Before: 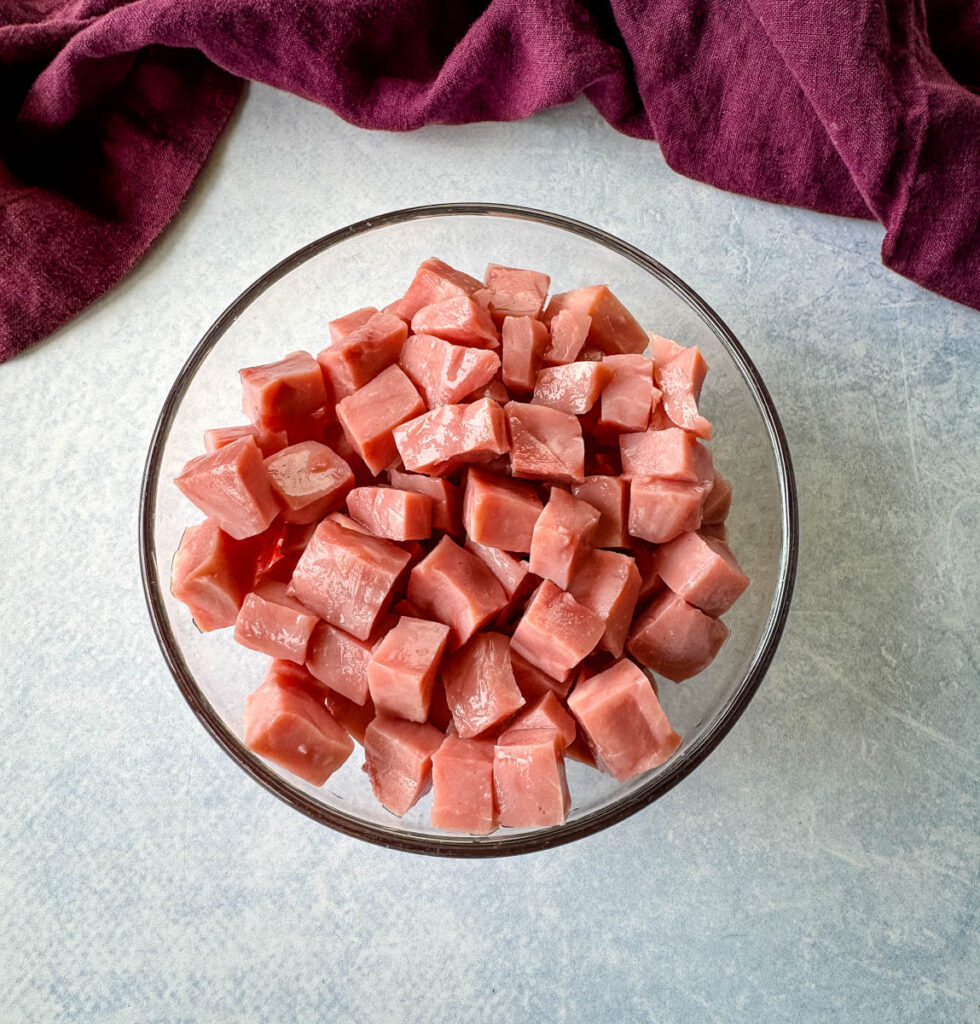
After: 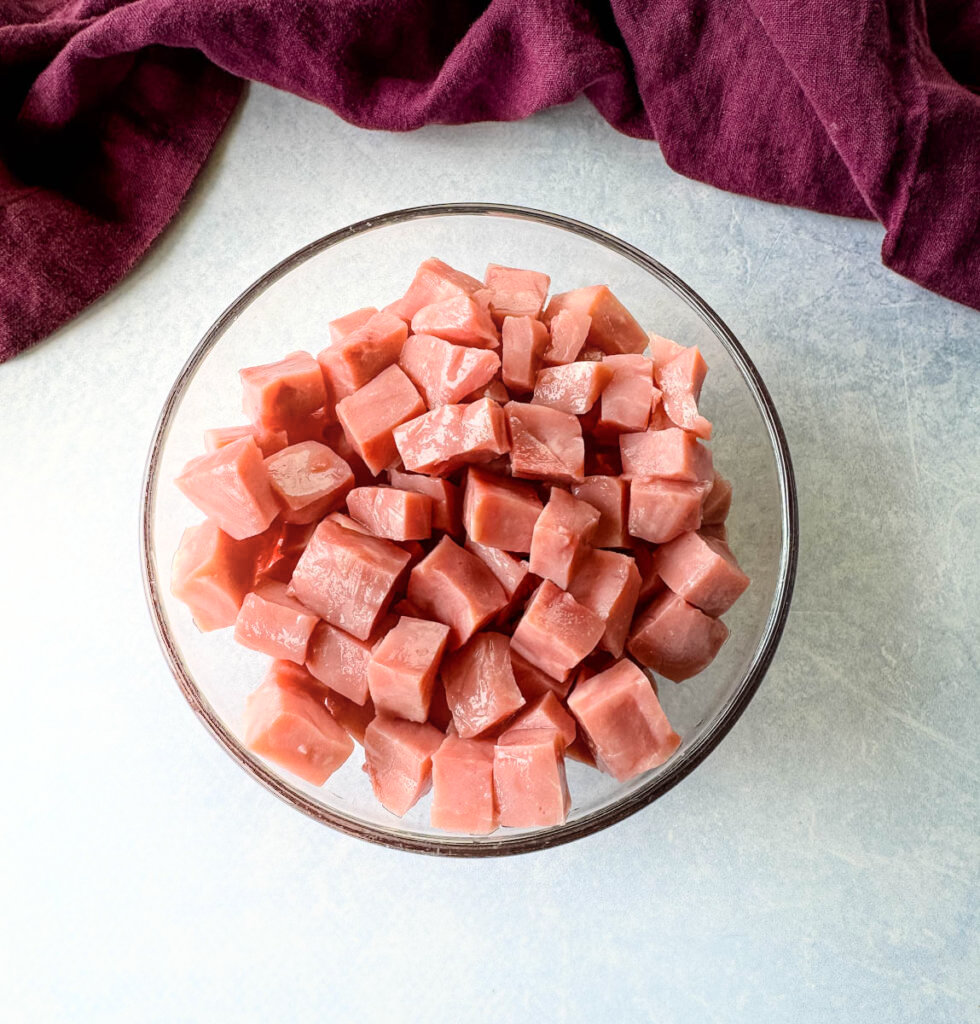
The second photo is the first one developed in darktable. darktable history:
shadows and highlights: shadows -20.92, highlights 99.6, soften with gaussian
